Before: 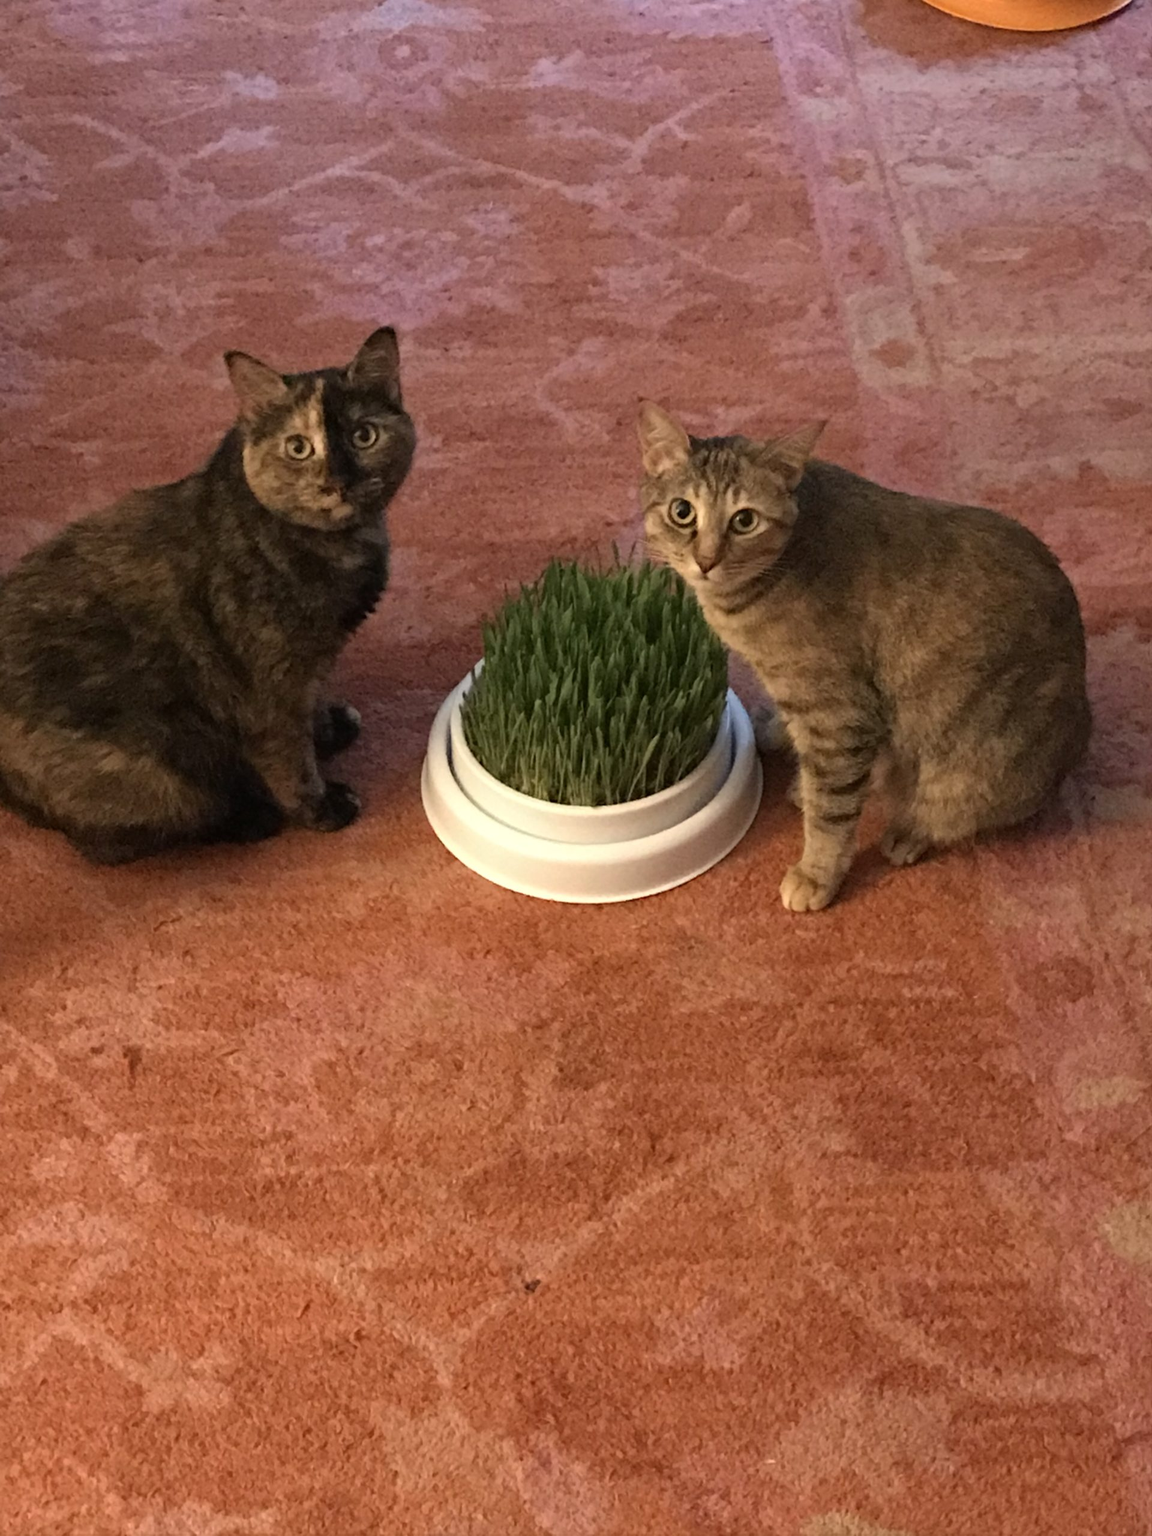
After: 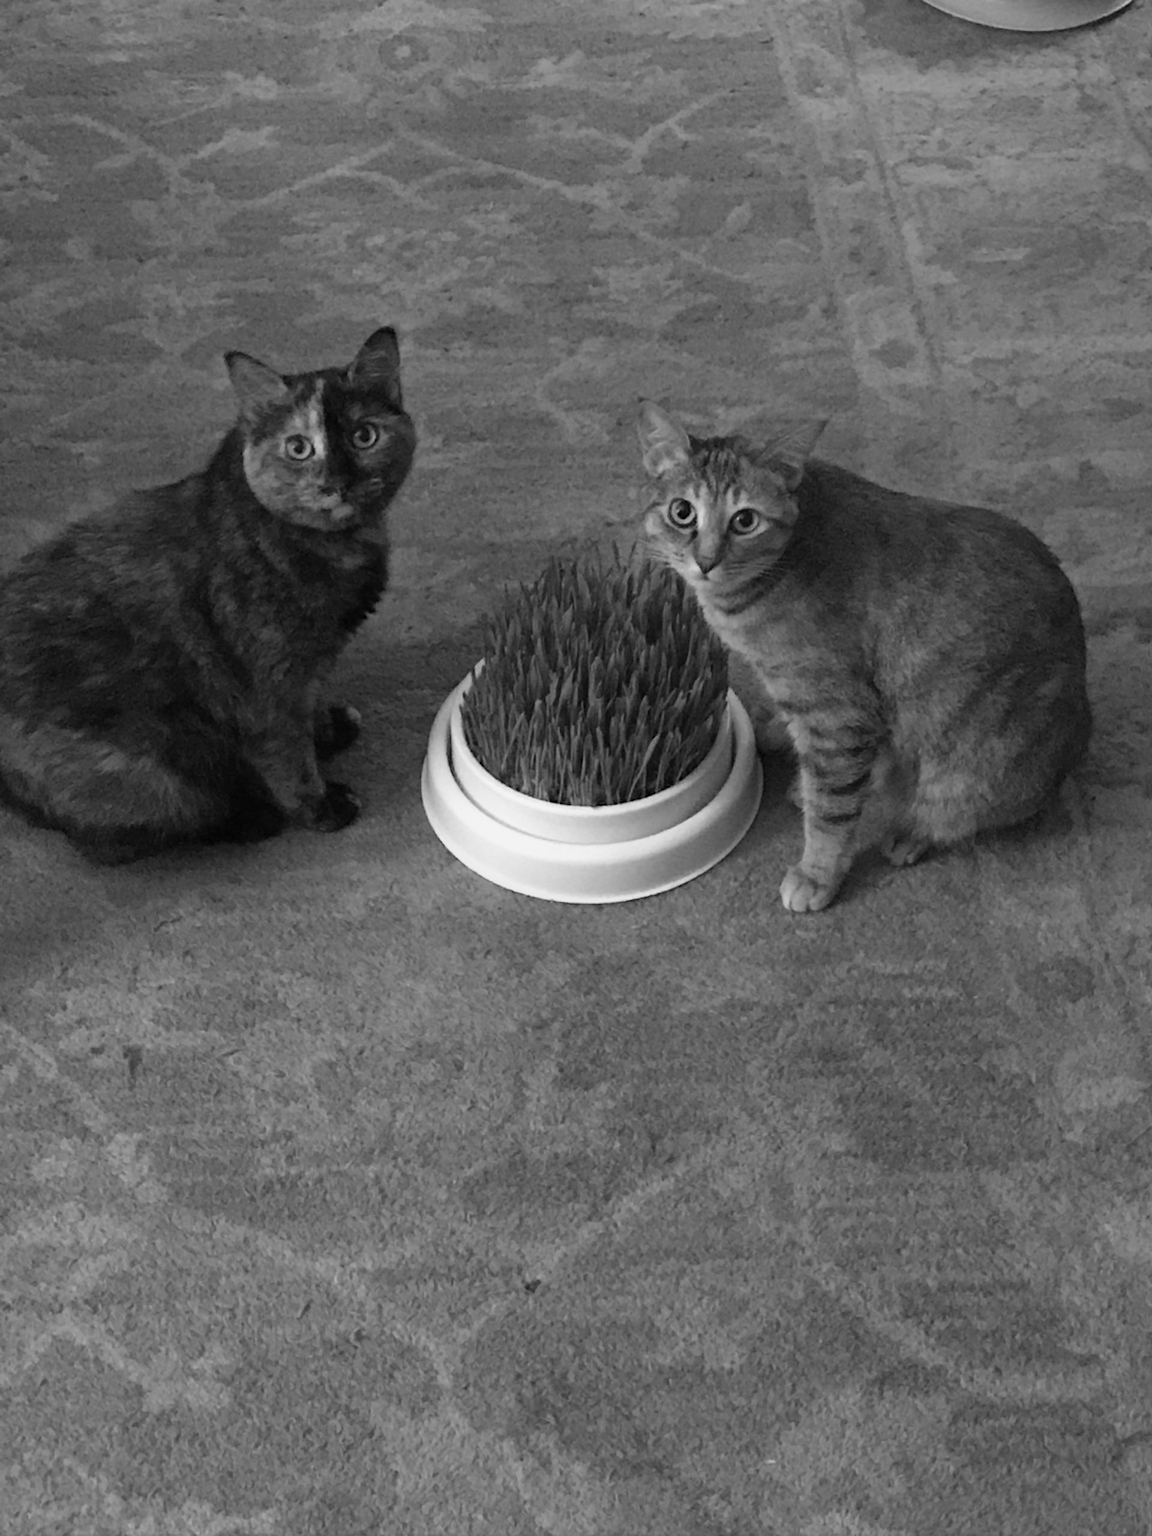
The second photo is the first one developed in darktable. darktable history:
color contrast: green-magenta contrast 1.69, blue-yellow contrast 1.49
monochrome: a -71.75, b 75.82
